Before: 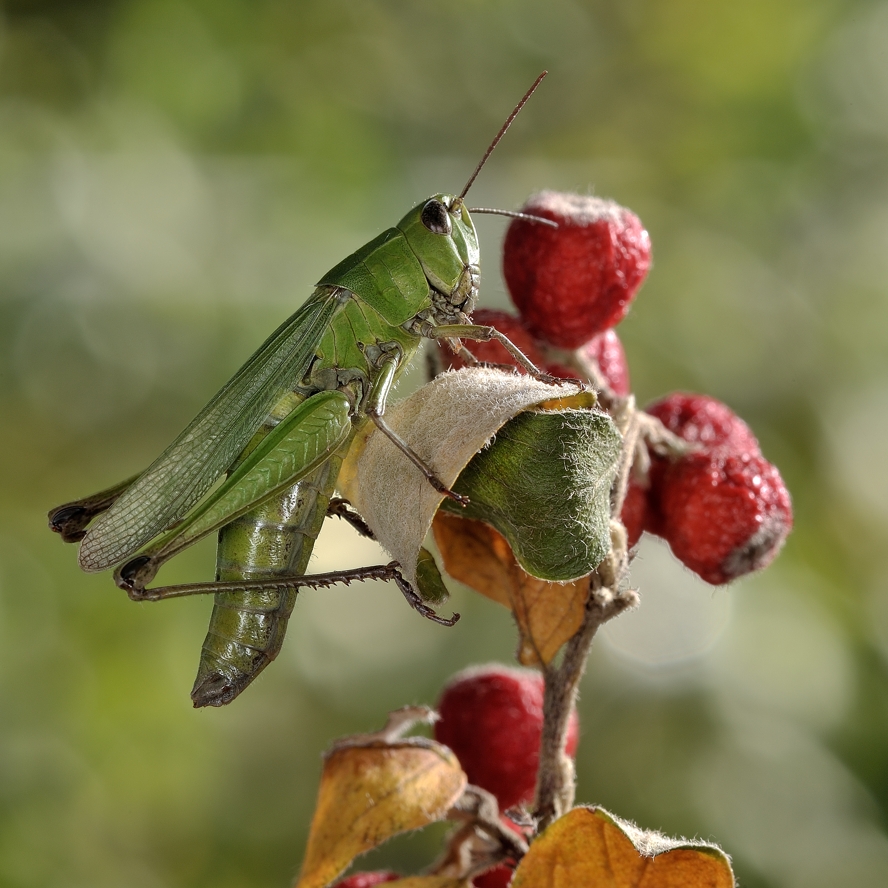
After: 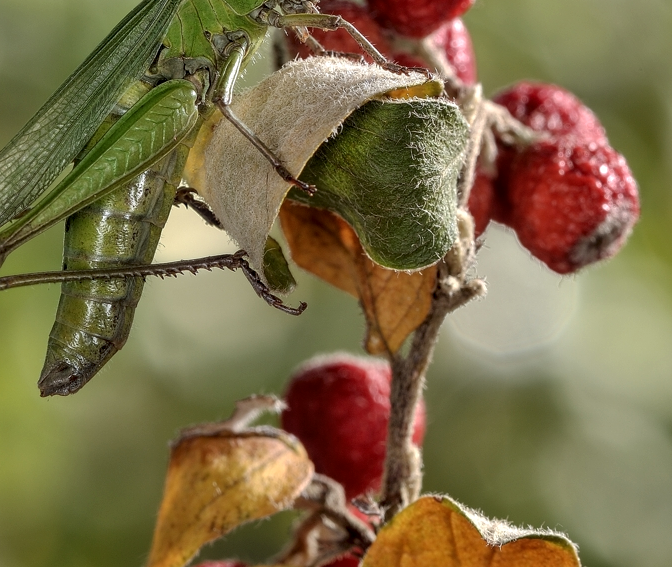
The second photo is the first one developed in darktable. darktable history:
crop and rotate: left 17.299%, top 35.115%, right 7.015%, bottom 1.024%
local contrast: on, module defaults
